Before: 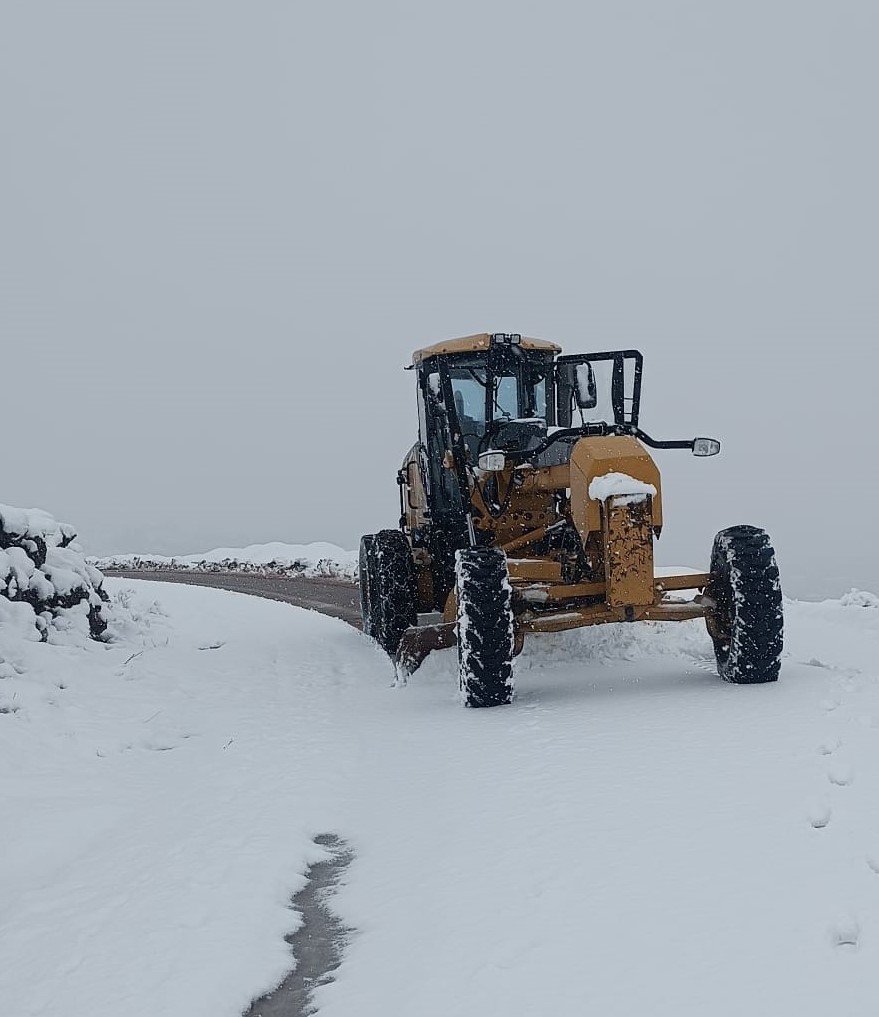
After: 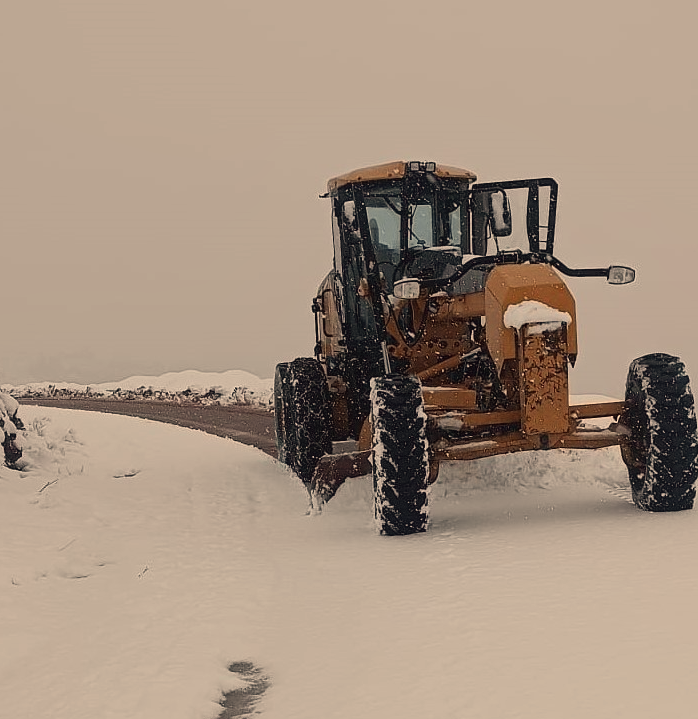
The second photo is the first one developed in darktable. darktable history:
local contrast: mode bilateral grid, contrast 20, coarseness 50, detail 120%, midtone range 0.2
crop: left 9.712%, top 16.928%, right 10.845%, bottom 12.332%
tone curve: curves: ch0 [(0, 0.029) (0.253, 0.237) (1, 0.945)]; ch1 [(0, 0) (0.401, 0.42) (0.442, 0.47) (0.492, 0.498) (0.511, 0.523) (0.557, 0.565) (0.66, 0.683) (1, 1)]; ch2 [(0, 0) (0.394, 0.413) (0.5, 0.5) (0.578, 0.568) (1, 1)], color space Lab, independent channels, preserve colors none
white balance: red 1.138, green 0.996, blue 0.812
